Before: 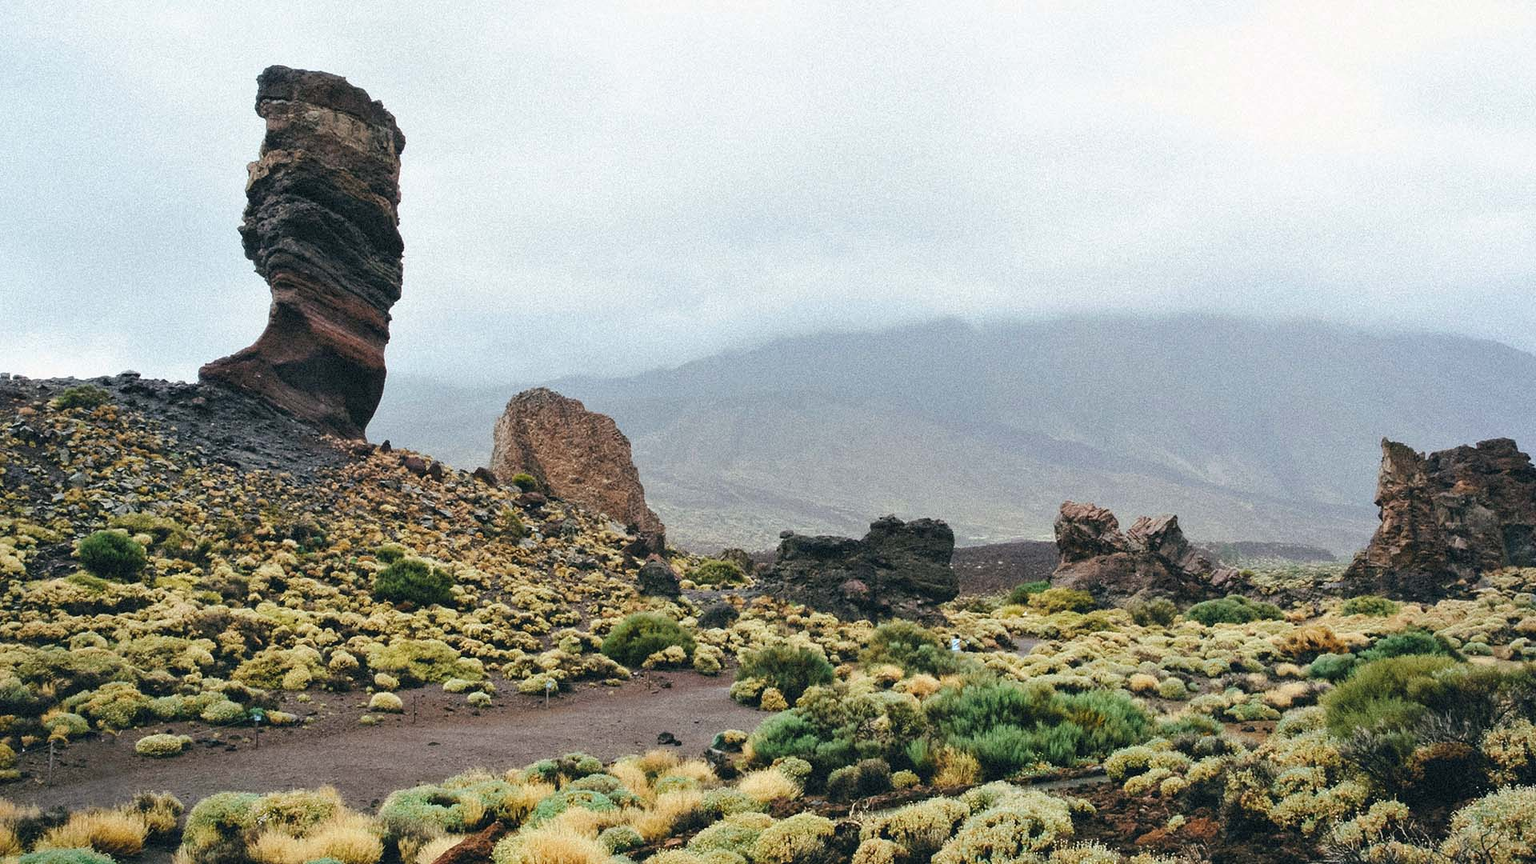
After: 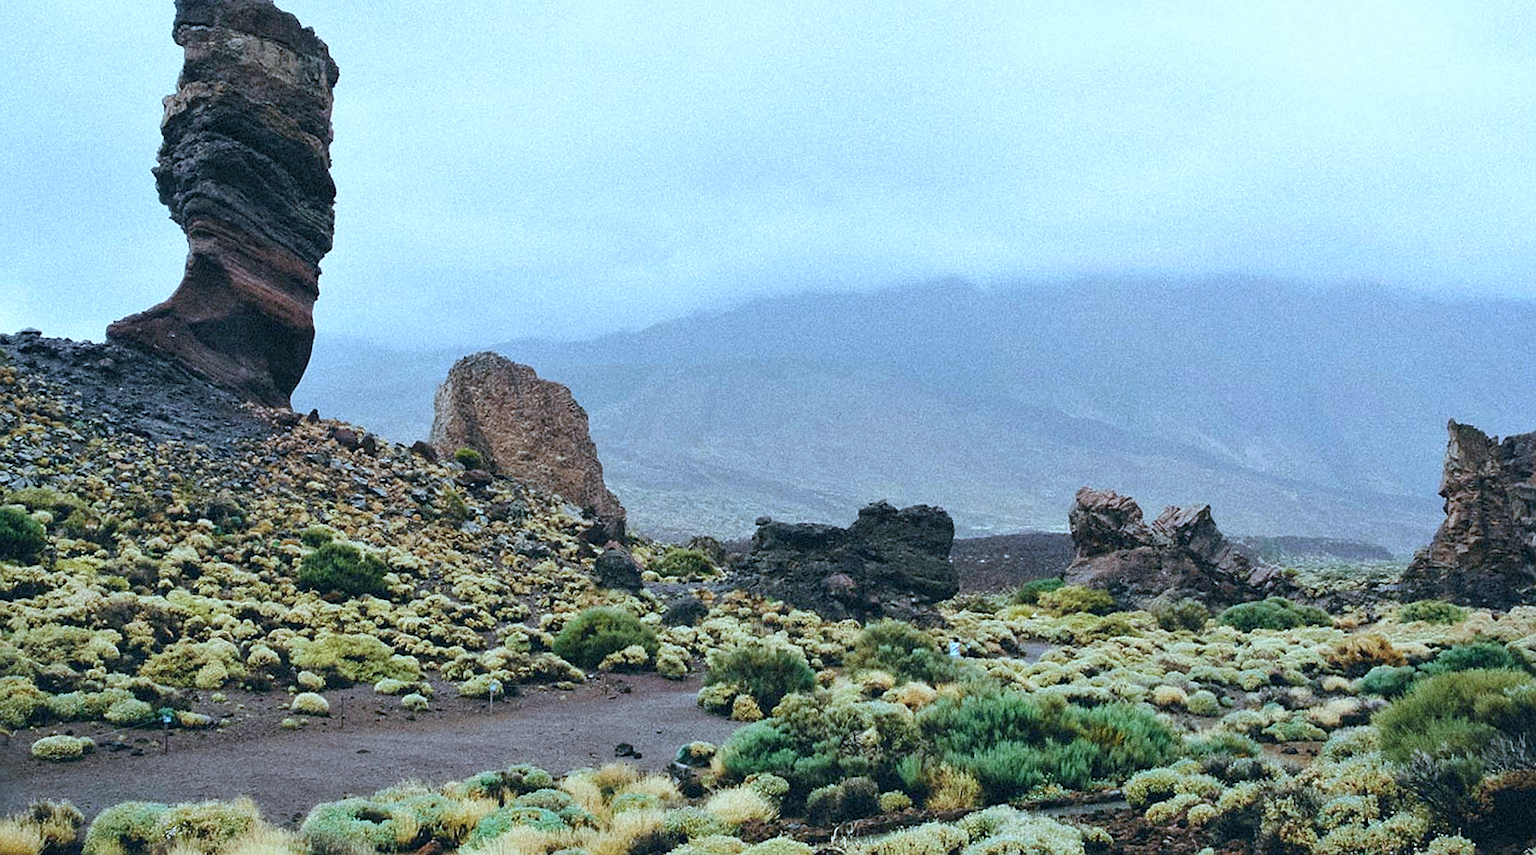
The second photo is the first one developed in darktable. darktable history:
crop and rotate: angle -1.96°, left 3.097%, top 4.154%, right 1.586%, bottom 0.529%
rotate and perspective: rotation -1.32°, lens shift (horizontal) -0.031, crop left 0.015, crop right 0.985, crop top 0.047, crop bottom 0.982
sharpen: amount 0.2
white balance: red 0.954, blue 1.079
color calibration: illuminant F (fluorescent), F source F9 (Cool White Deluxe 4150 K) – high CRI, x 0.374, y 0.373, temperature 4158.34 K
